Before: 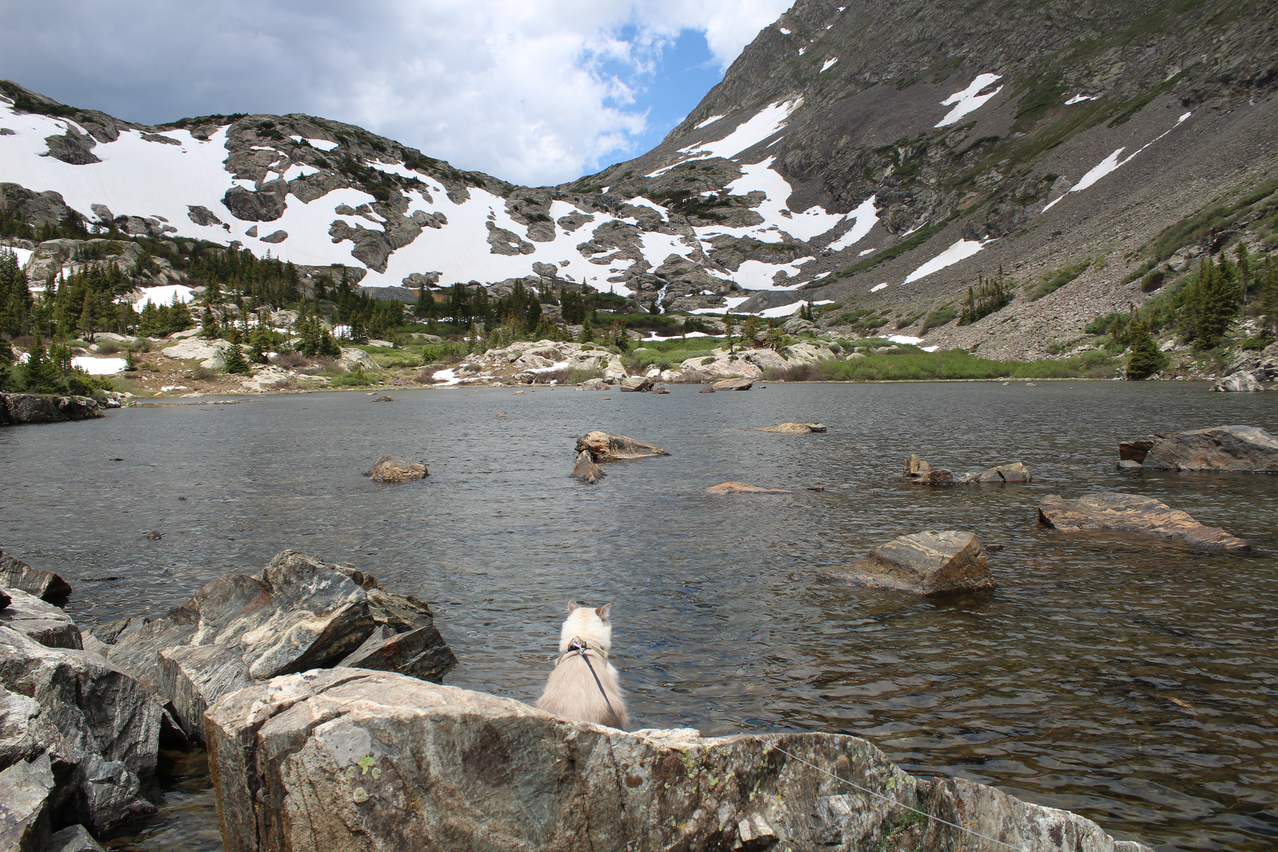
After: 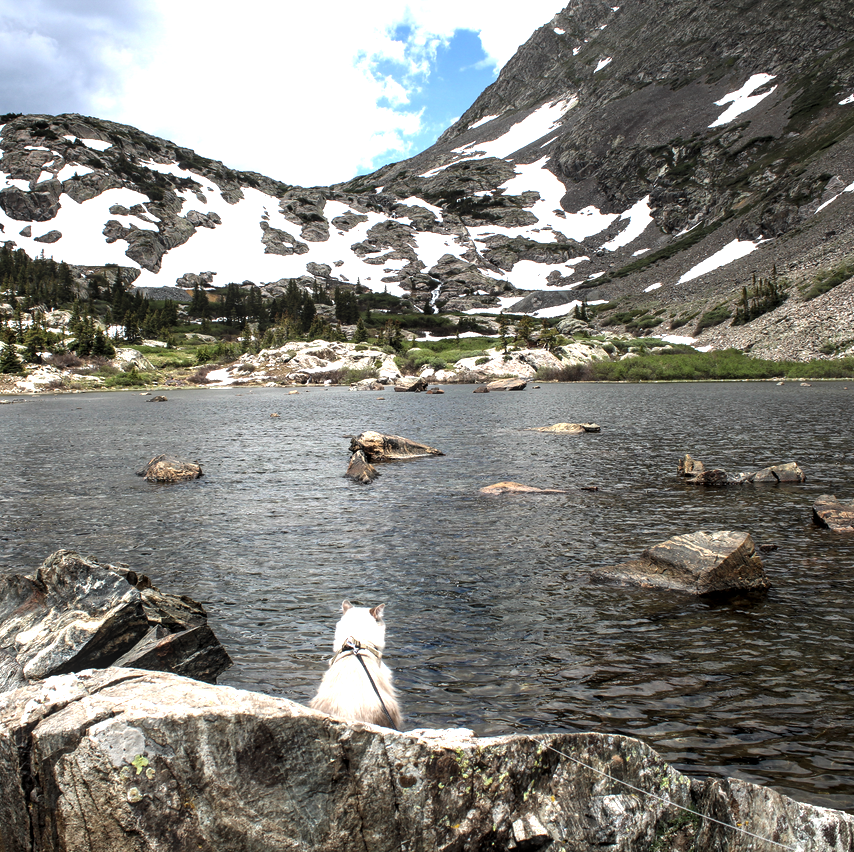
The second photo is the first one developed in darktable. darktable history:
crop and rotate: left 17.732%, right 15.423%
local contrast: on, module defaults
levels: levels [0.044, 0.475, 0.791]
